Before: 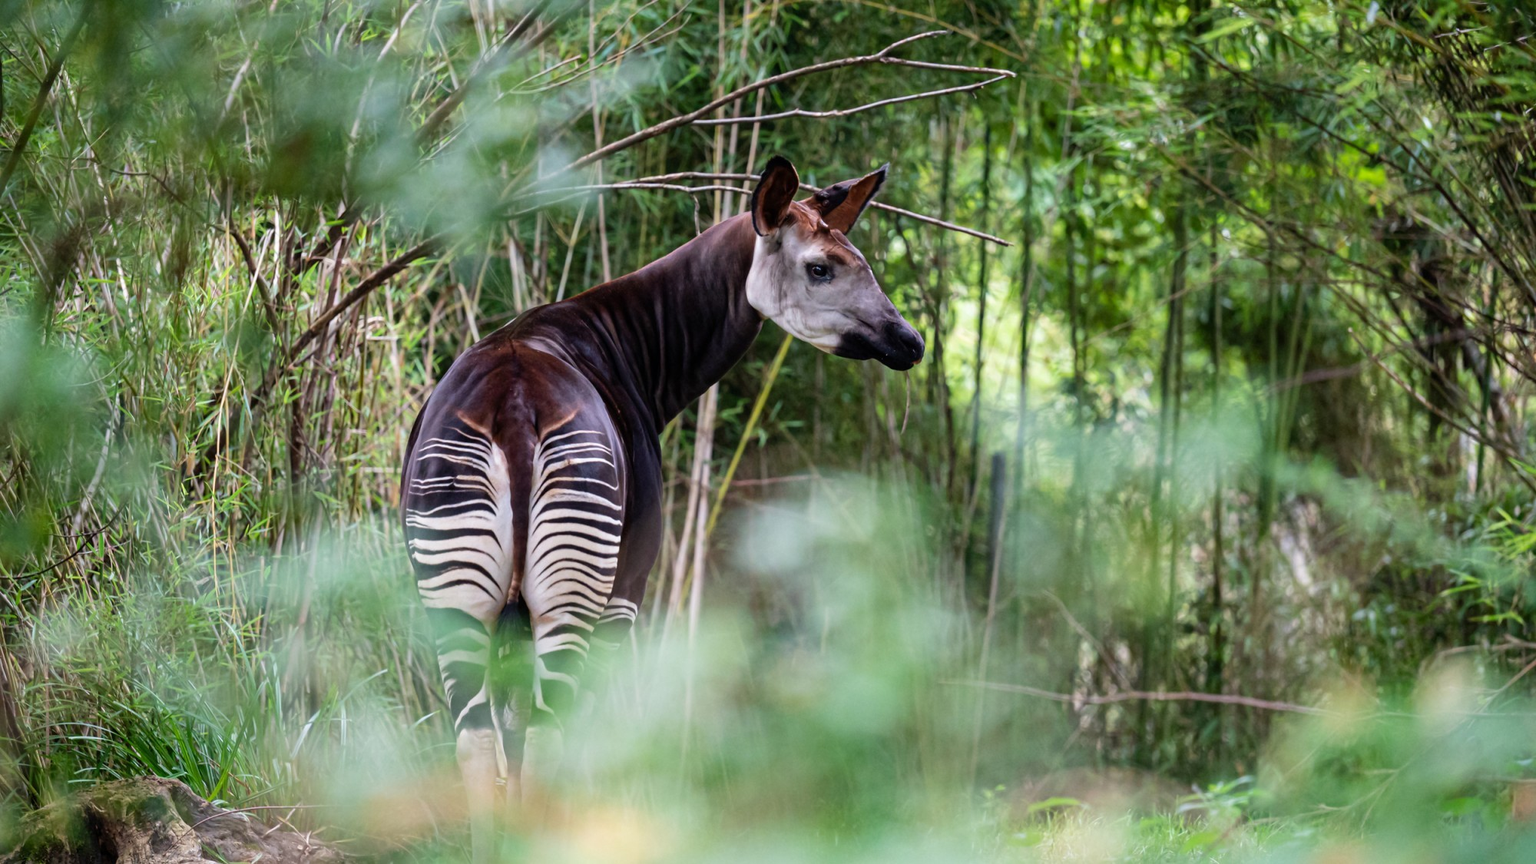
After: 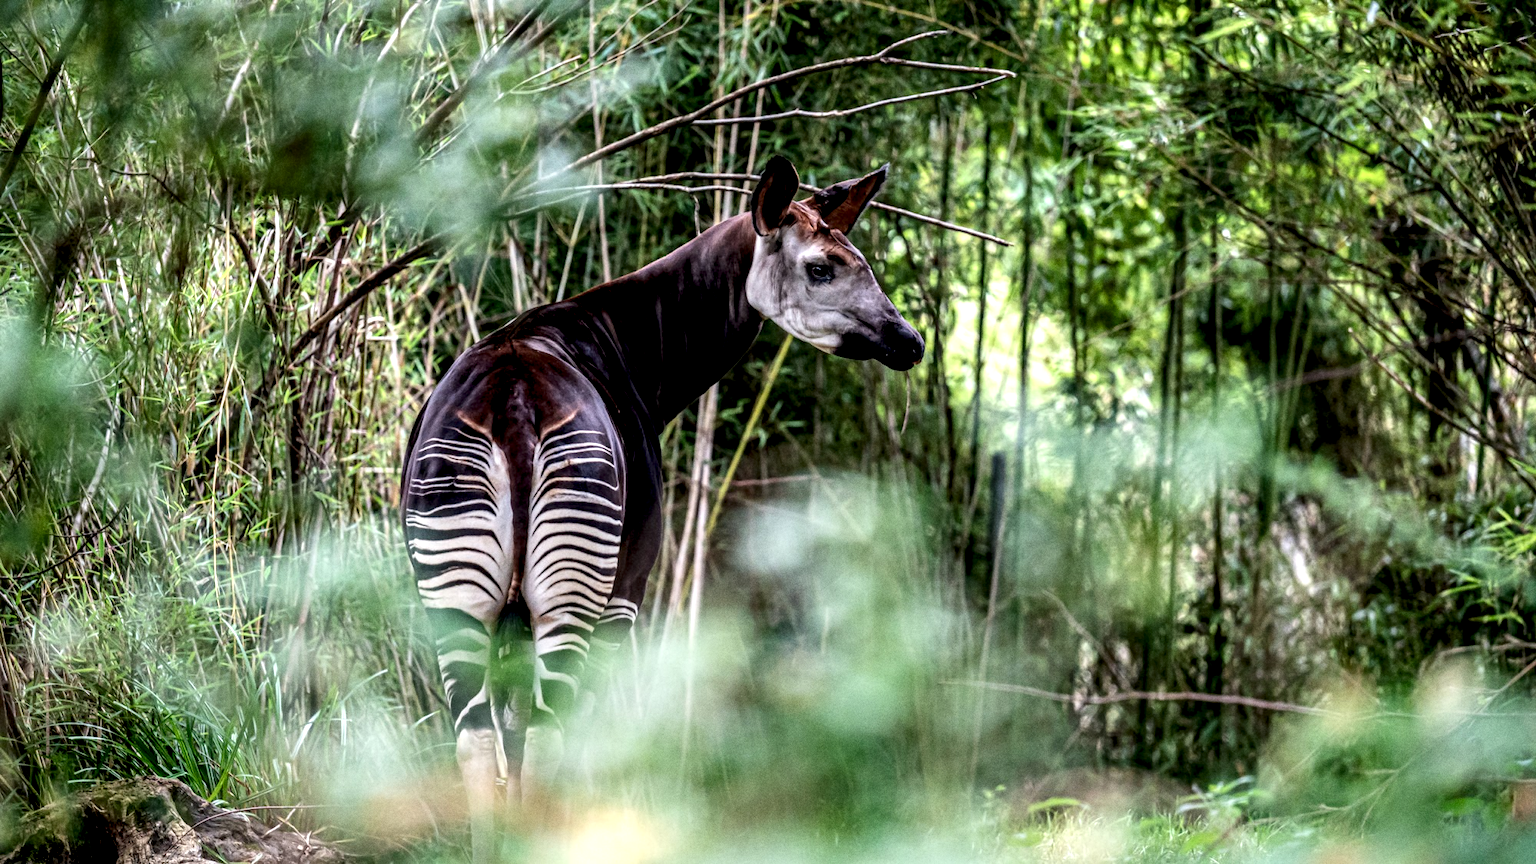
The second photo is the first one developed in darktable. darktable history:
local contrast: highlights 20%, detail 197%
grain: on, module defaults
